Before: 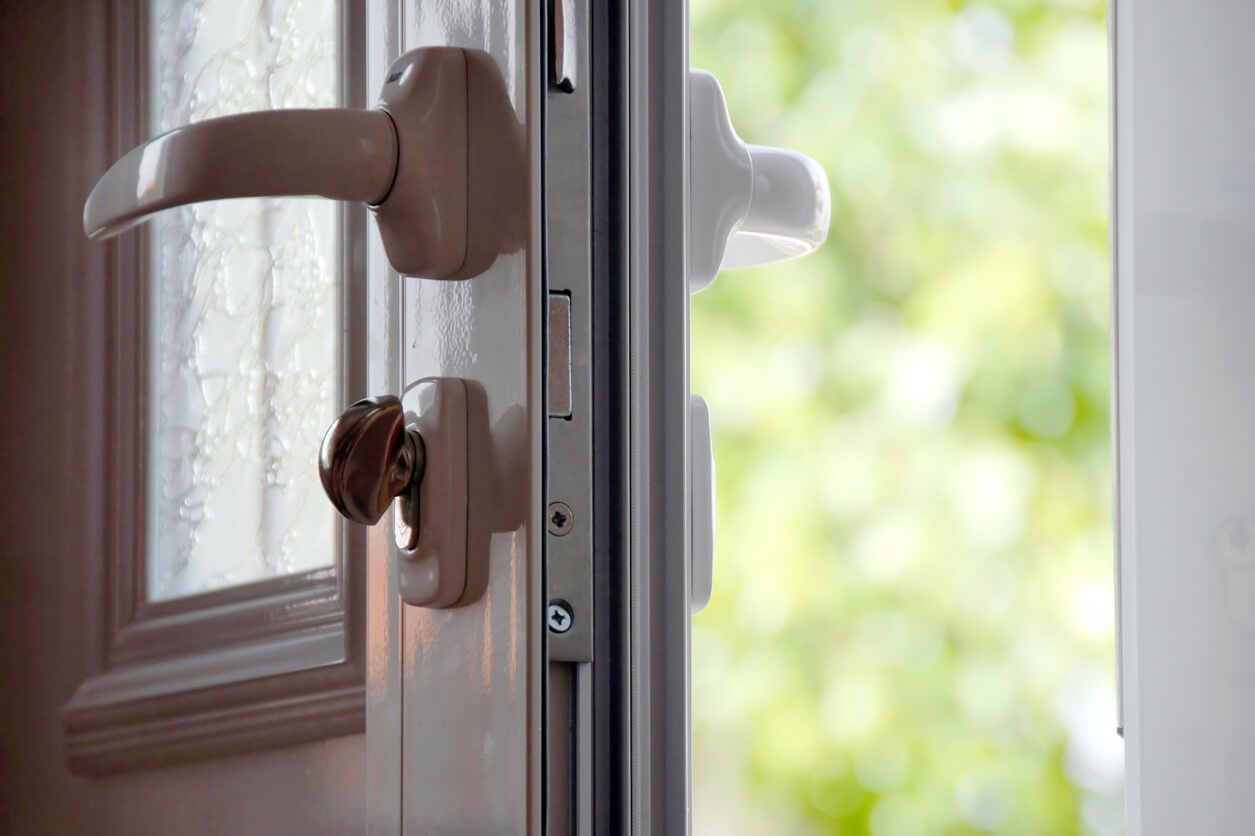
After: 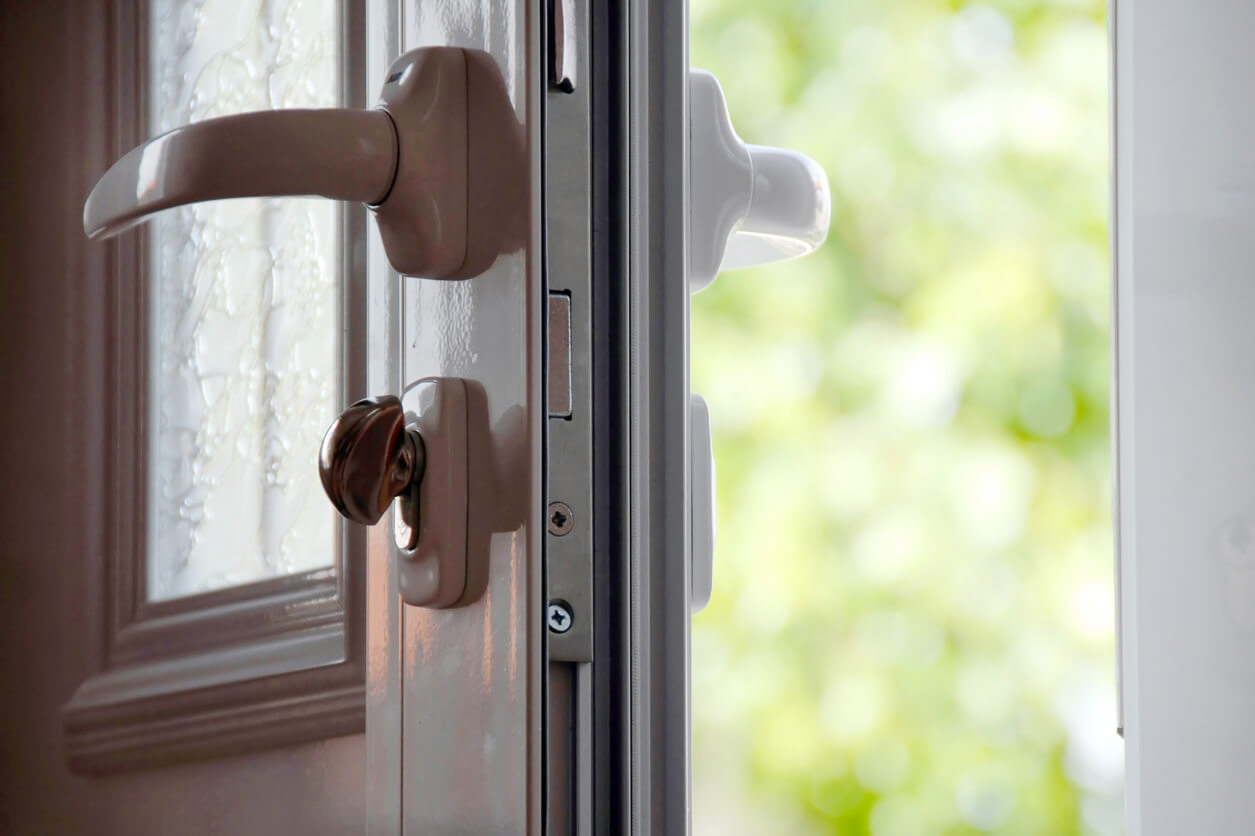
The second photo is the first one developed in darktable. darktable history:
tone curve: curves: ch0 [(0, 0) (0.265, 0.253) (0.732, 0.751) (1, 1)], preserve colors none
